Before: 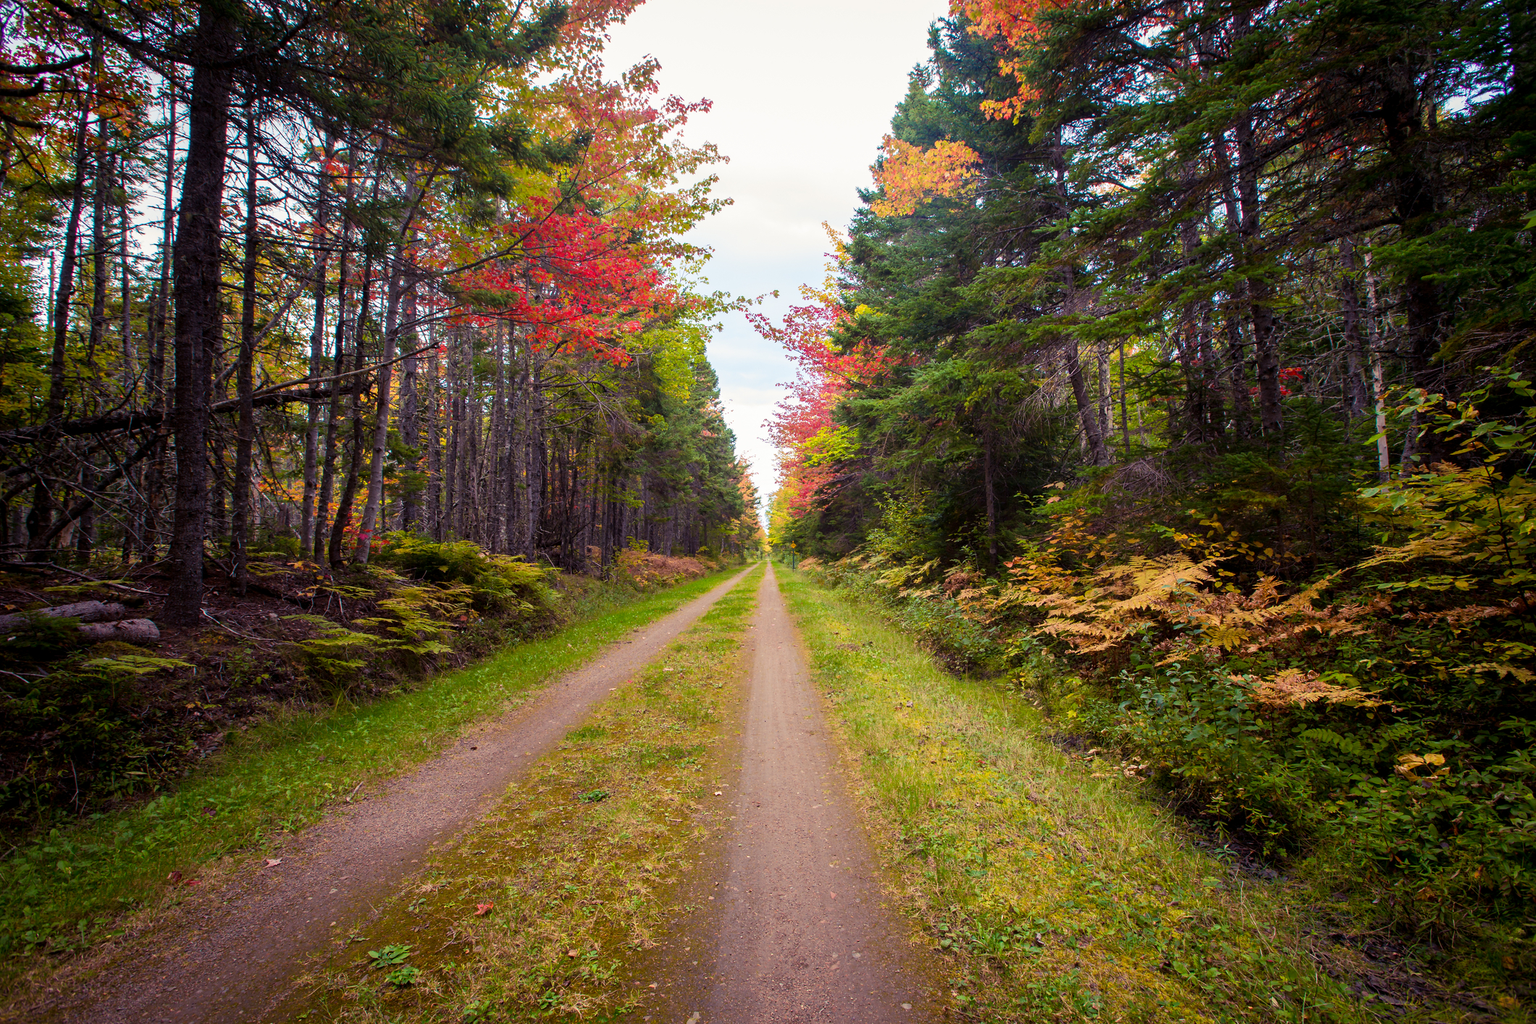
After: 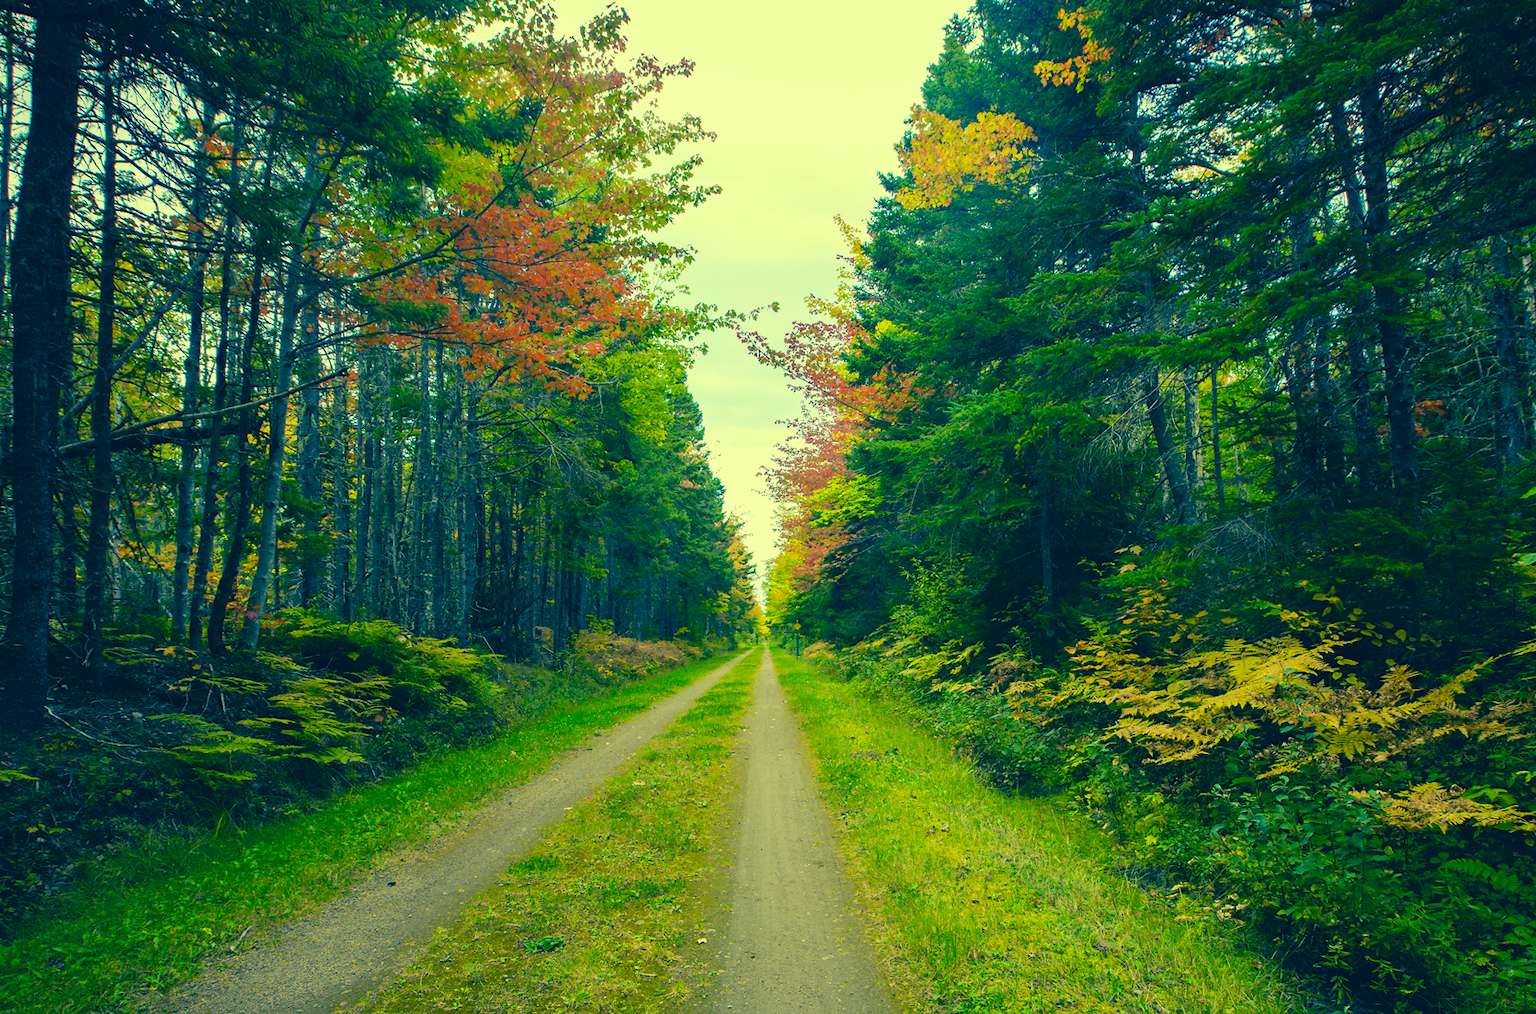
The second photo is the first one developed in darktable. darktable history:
white balance: red 1.009, blue 0.985
crop and rotate: left 10.77%, top 5.1%, right 10.41%, bottom 16.76%
color correction: highlights a* -15.58, highlights b* 40, shadows a* -40, shadows b* -26.18
levels: mode automatic, black 0.023%, white 99.97%, levels [0.062, 0.494, 0.925]
